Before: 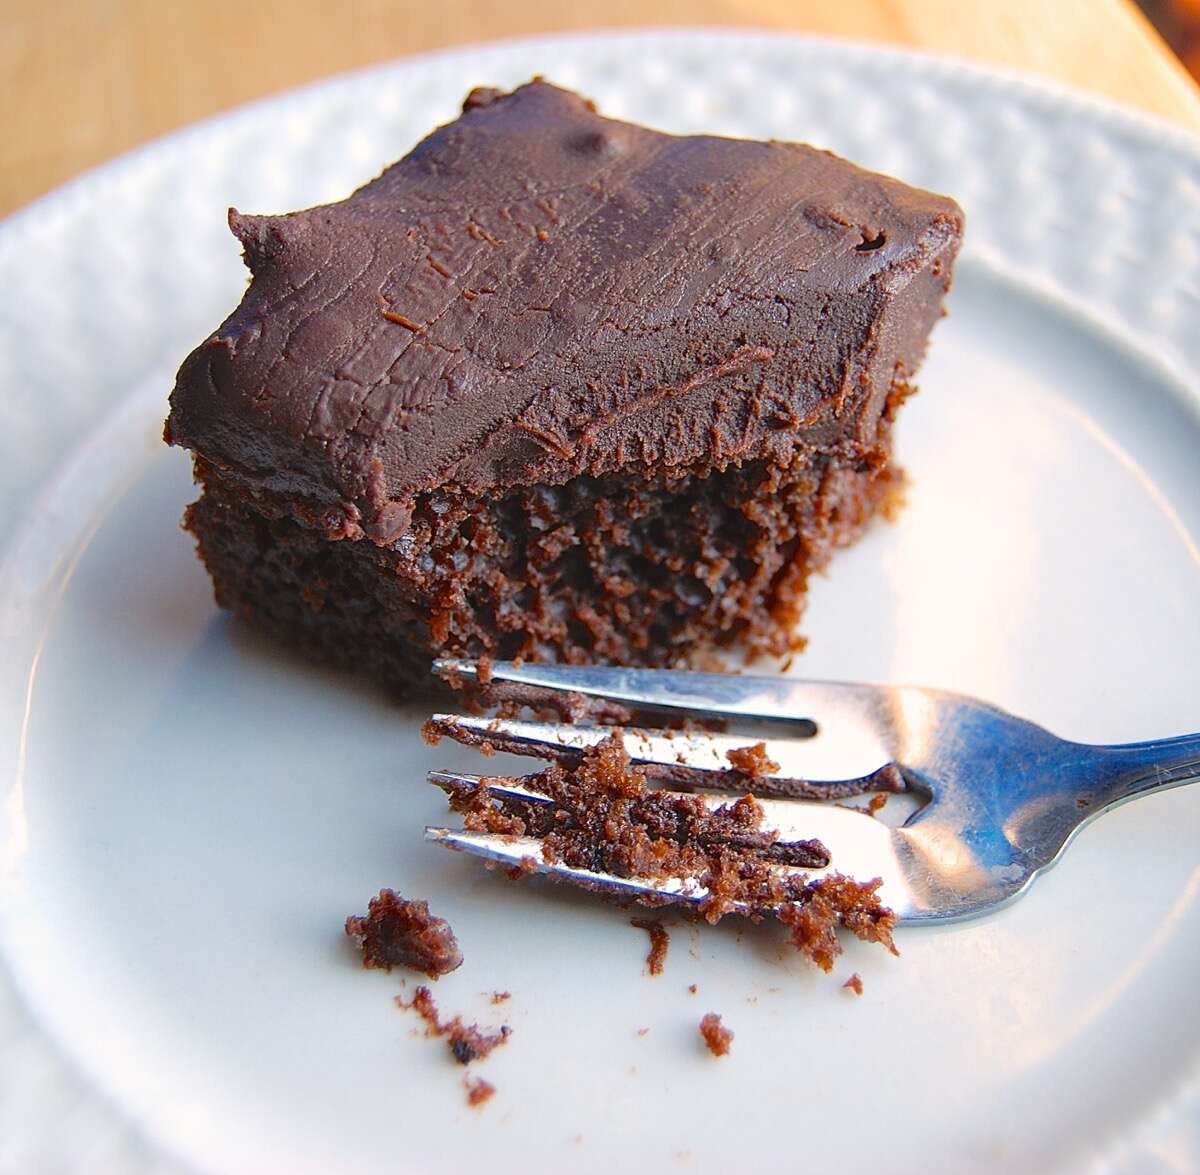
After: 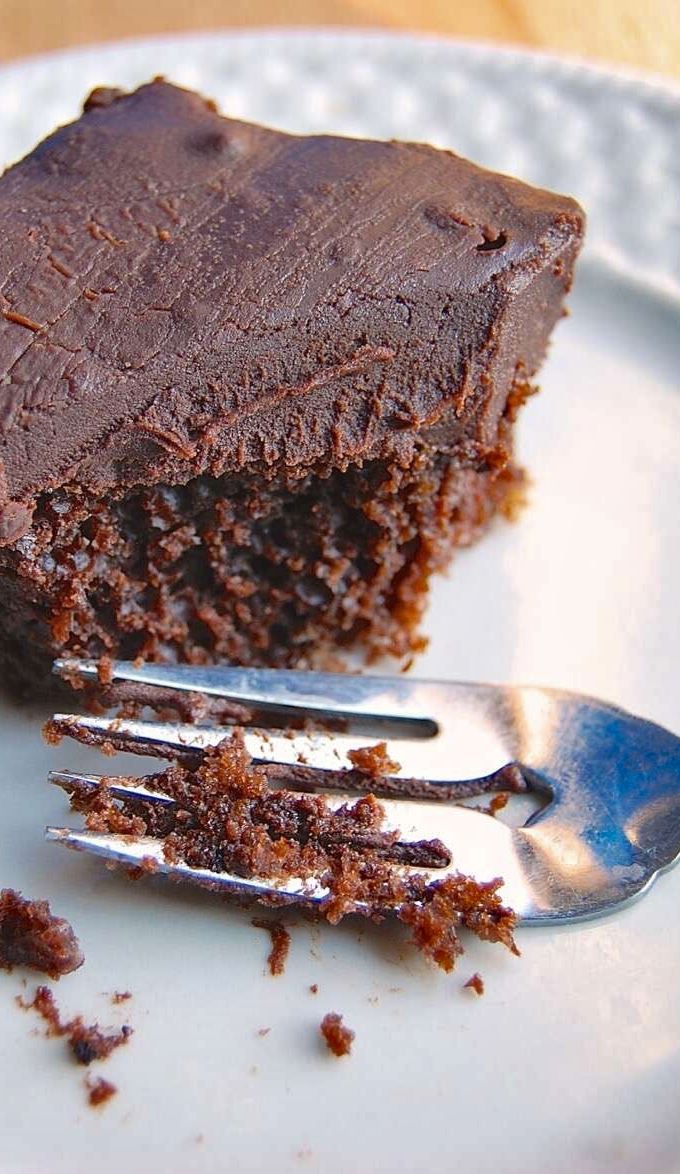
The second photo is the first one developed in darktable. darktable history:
shadows and highlights: soften with gaussian
crop: left 31.585%, top 0.023%, right 11.728%
